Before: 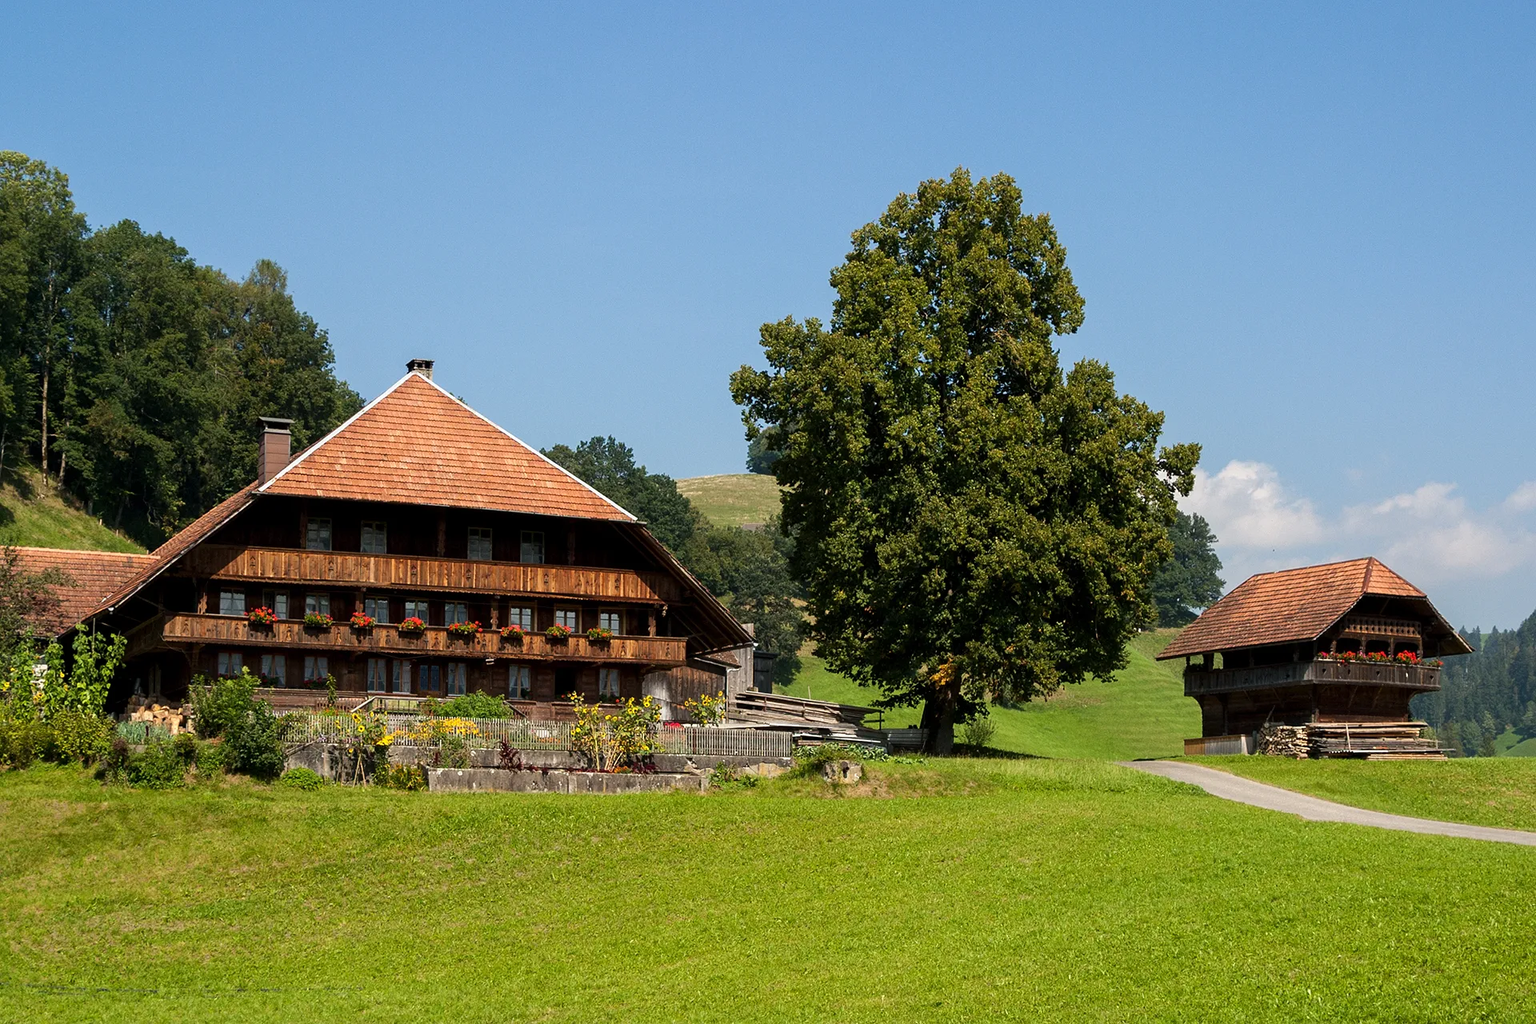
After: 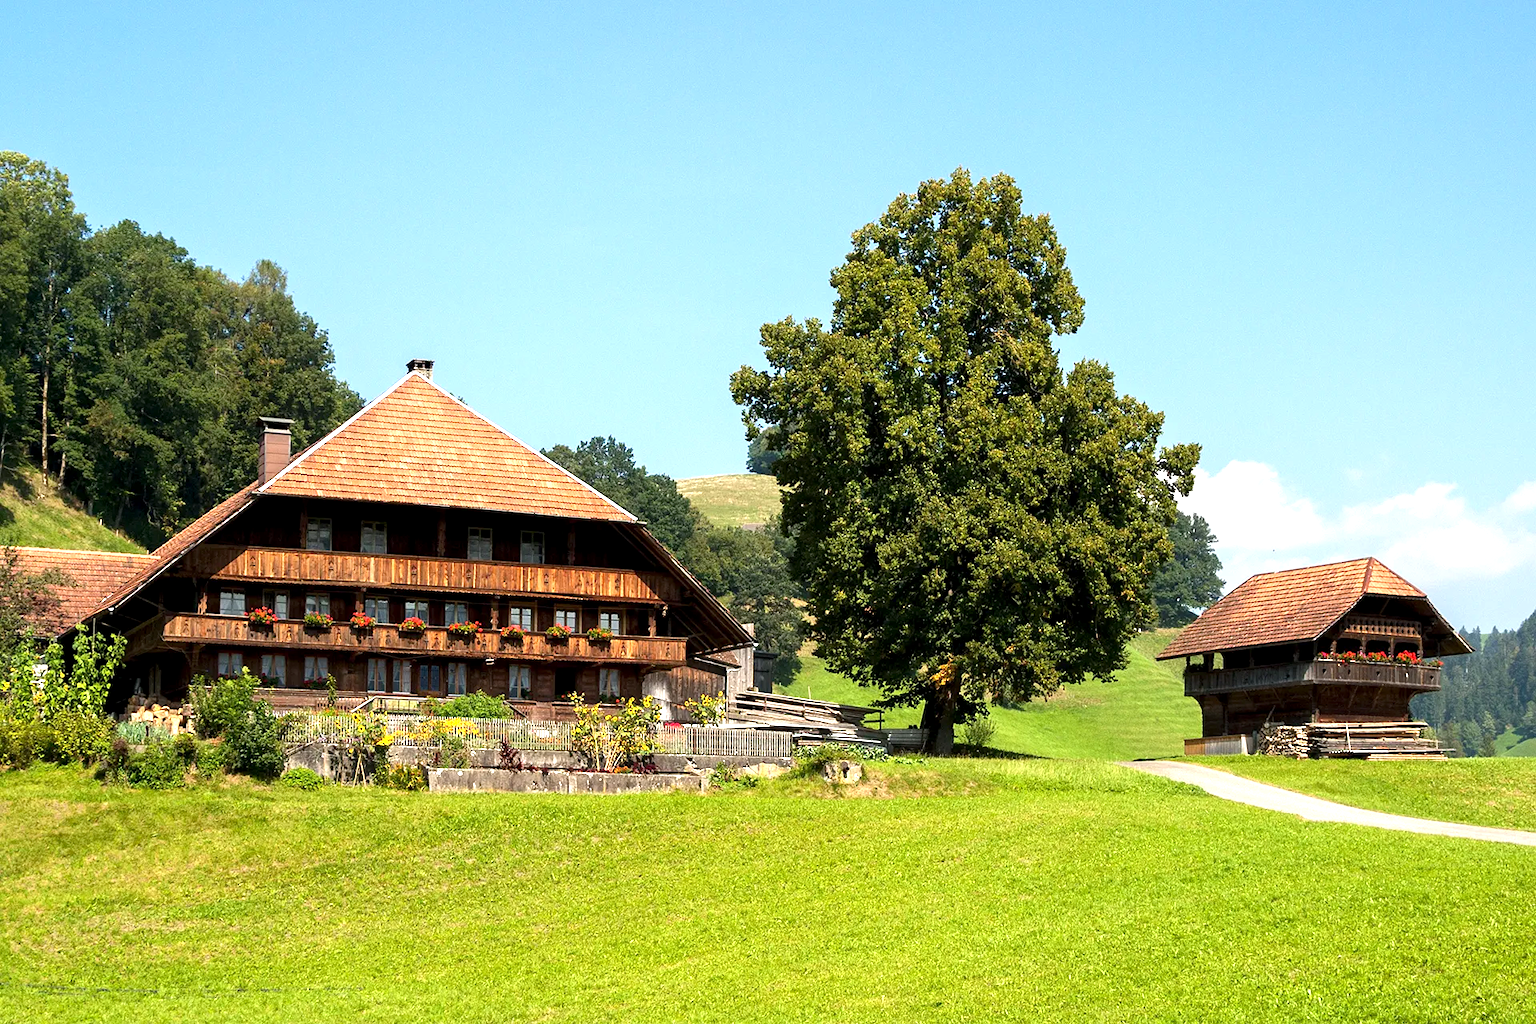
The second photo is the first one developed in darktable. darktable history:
exposure: black level correction 0.001, exposure 1.037 EV, compensate exposure bias true, compensate highlight preservation false
